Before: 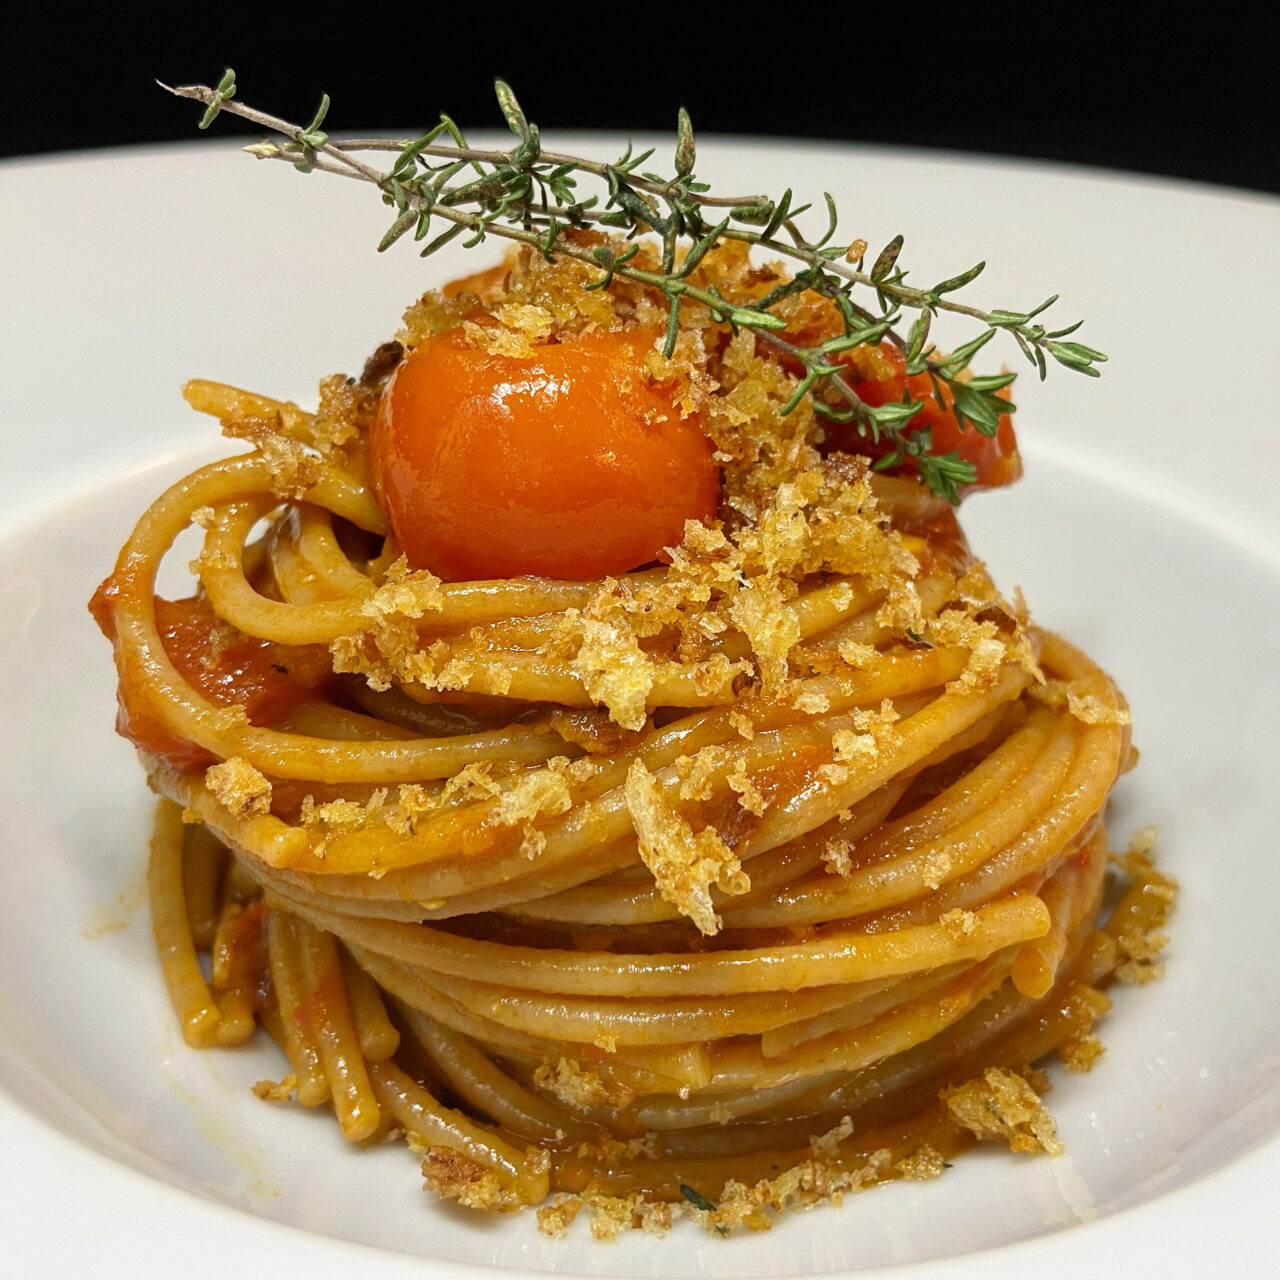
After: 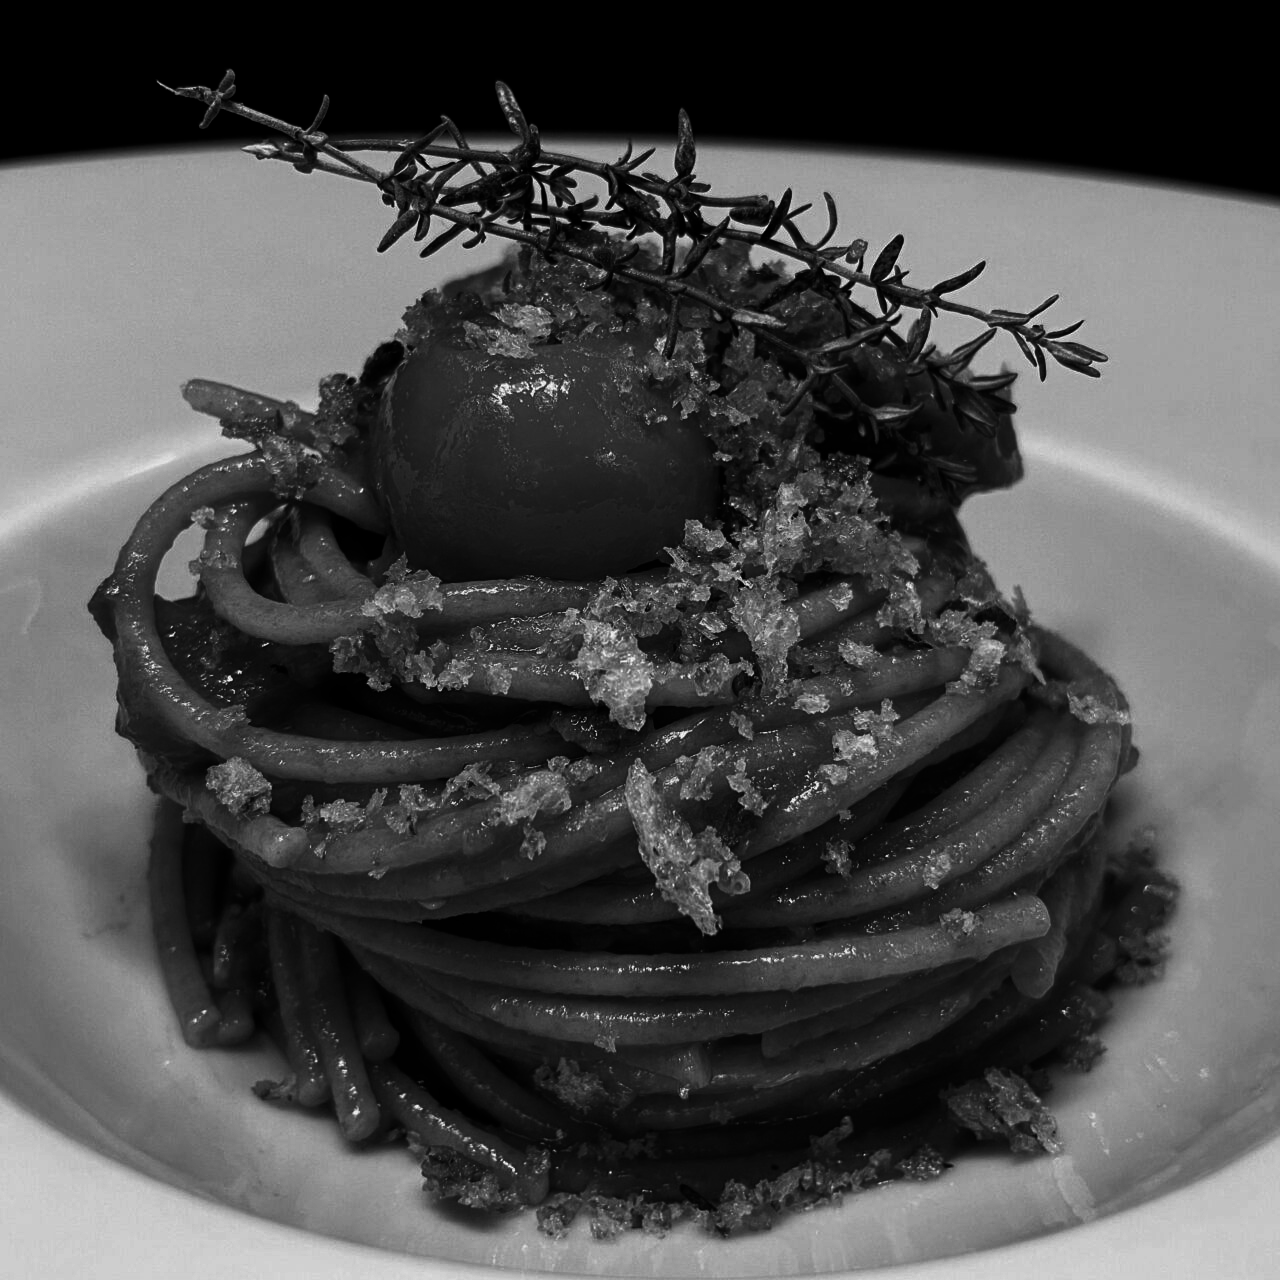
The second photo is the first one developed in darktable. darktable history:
base curve: curves: ch0 [(0, 0) (0.297, 0.298) (1, 1)], preserve colors none
contrast brightness saturation: contrast 0.02, brightness -1, saturation -1
color balance: lift [1.001, 1.007, 1, 0.993], gamma [1.023, 1.026, 1.01, 0.974], gain [0.964, 1.059, 1.073, 0.927]
